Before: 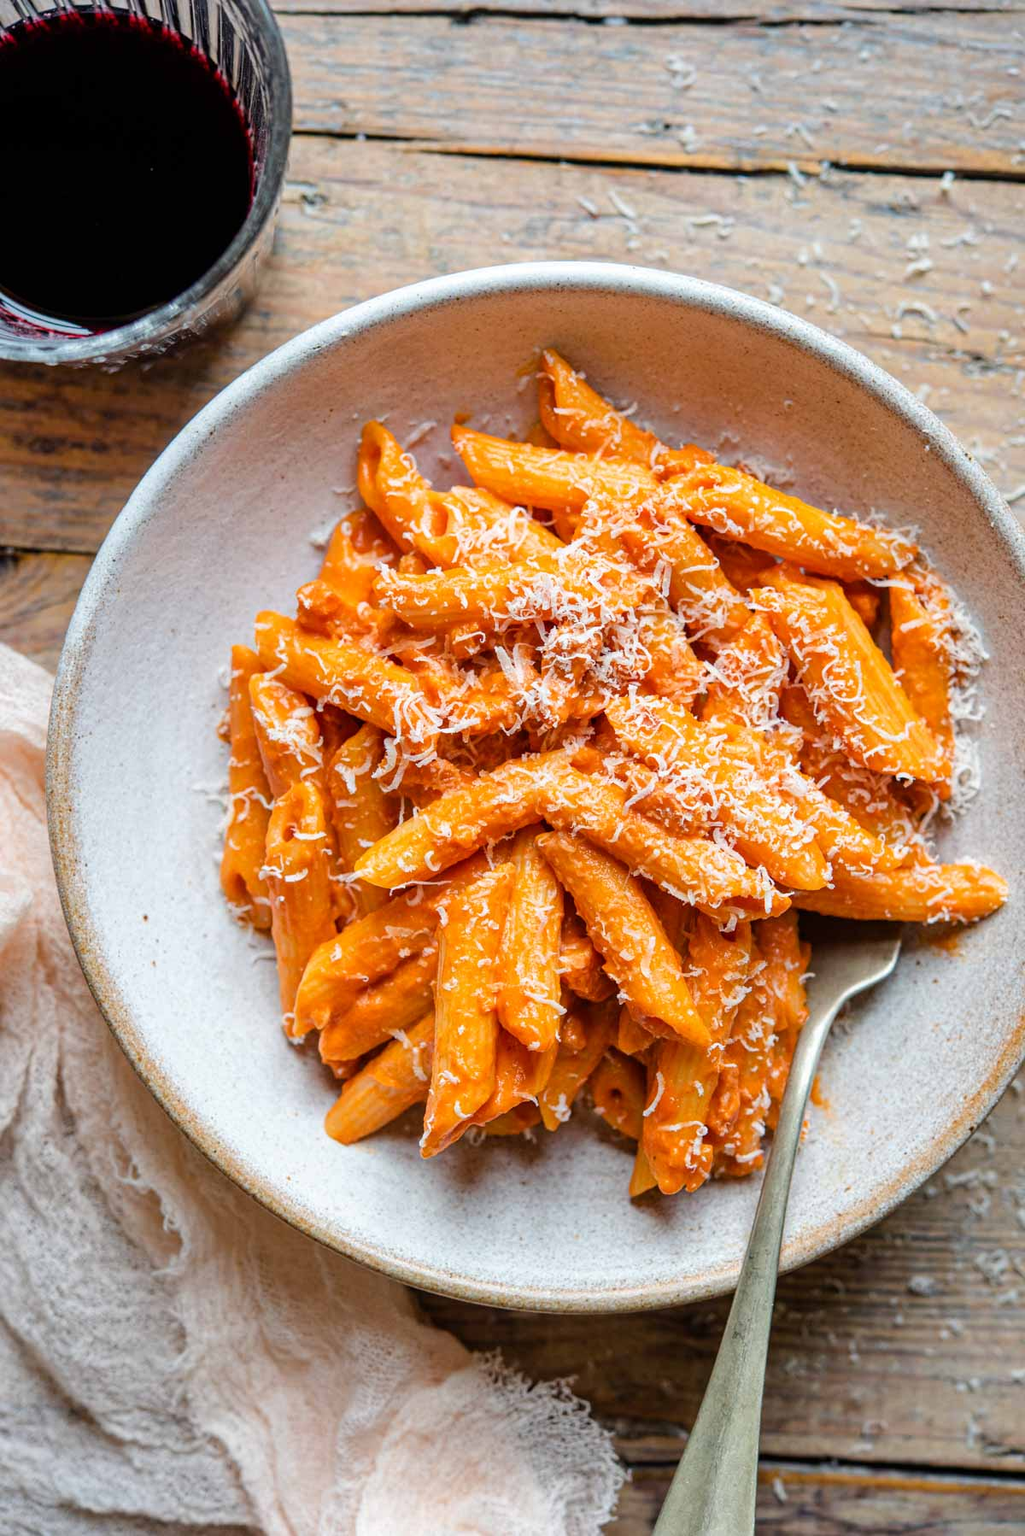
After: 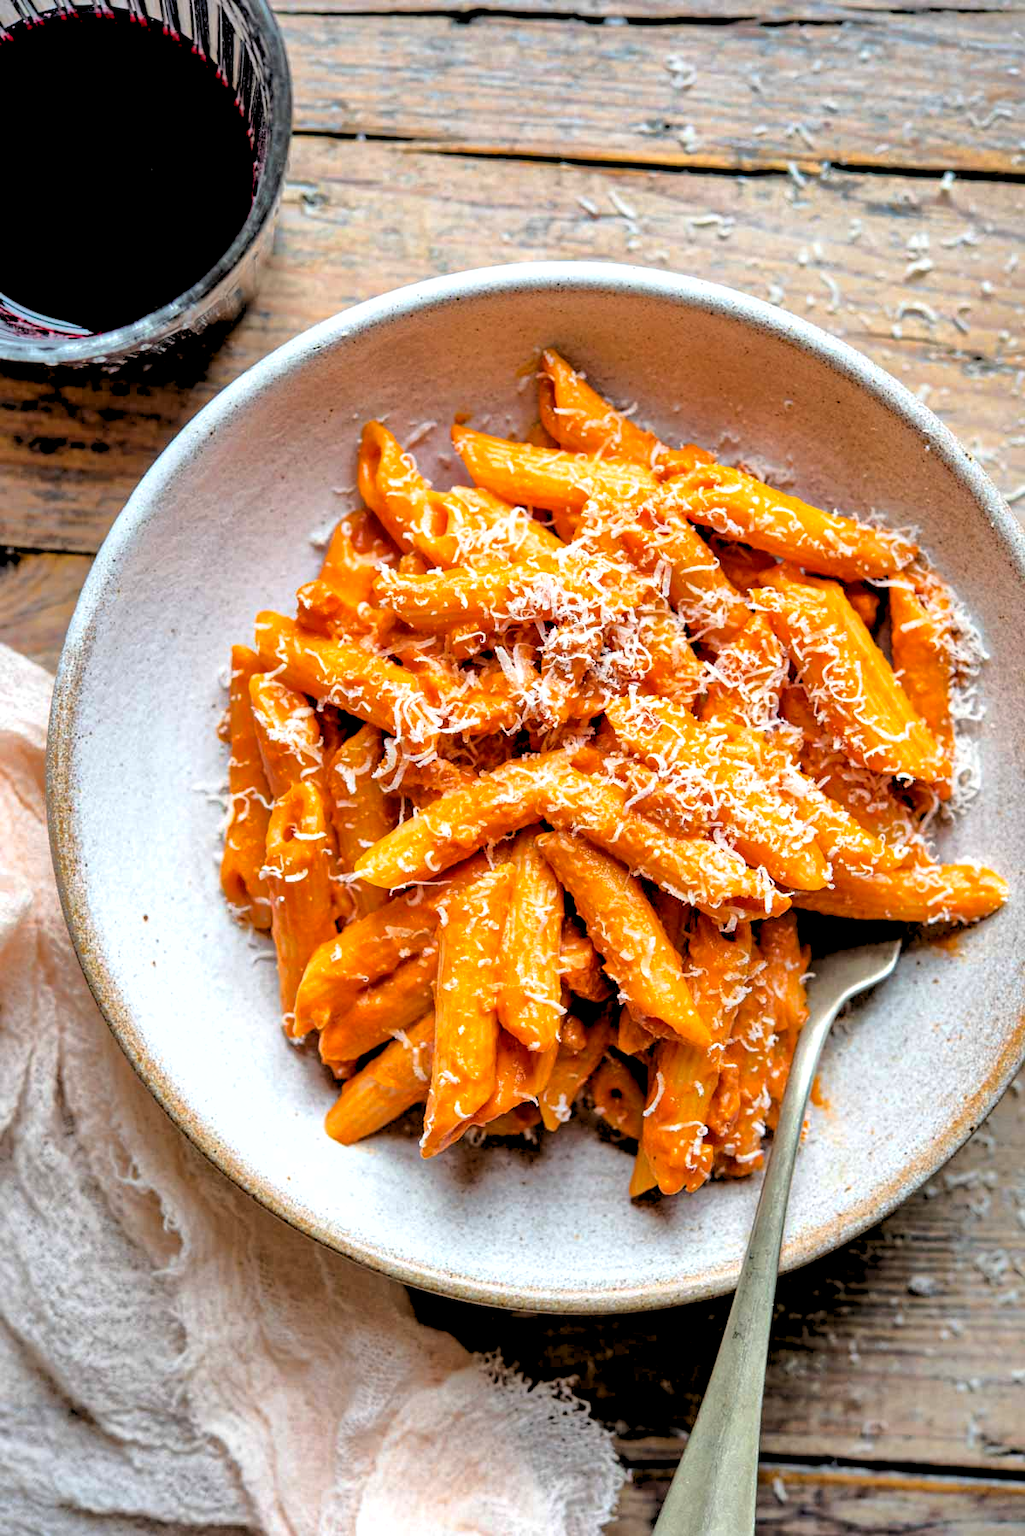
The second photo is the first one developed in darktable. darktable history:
shadows and highlights: shadows 40, highlights -60
rgb levels: levels [[0.029, 0.461, 0.922], [0, 0.5, 1], [0, 0.5, 1]]
contrast brightness saturation: contrast 0.22
exposure: black level correction 0.001, exposure 0.191 EV, compensate highlight preservation false
